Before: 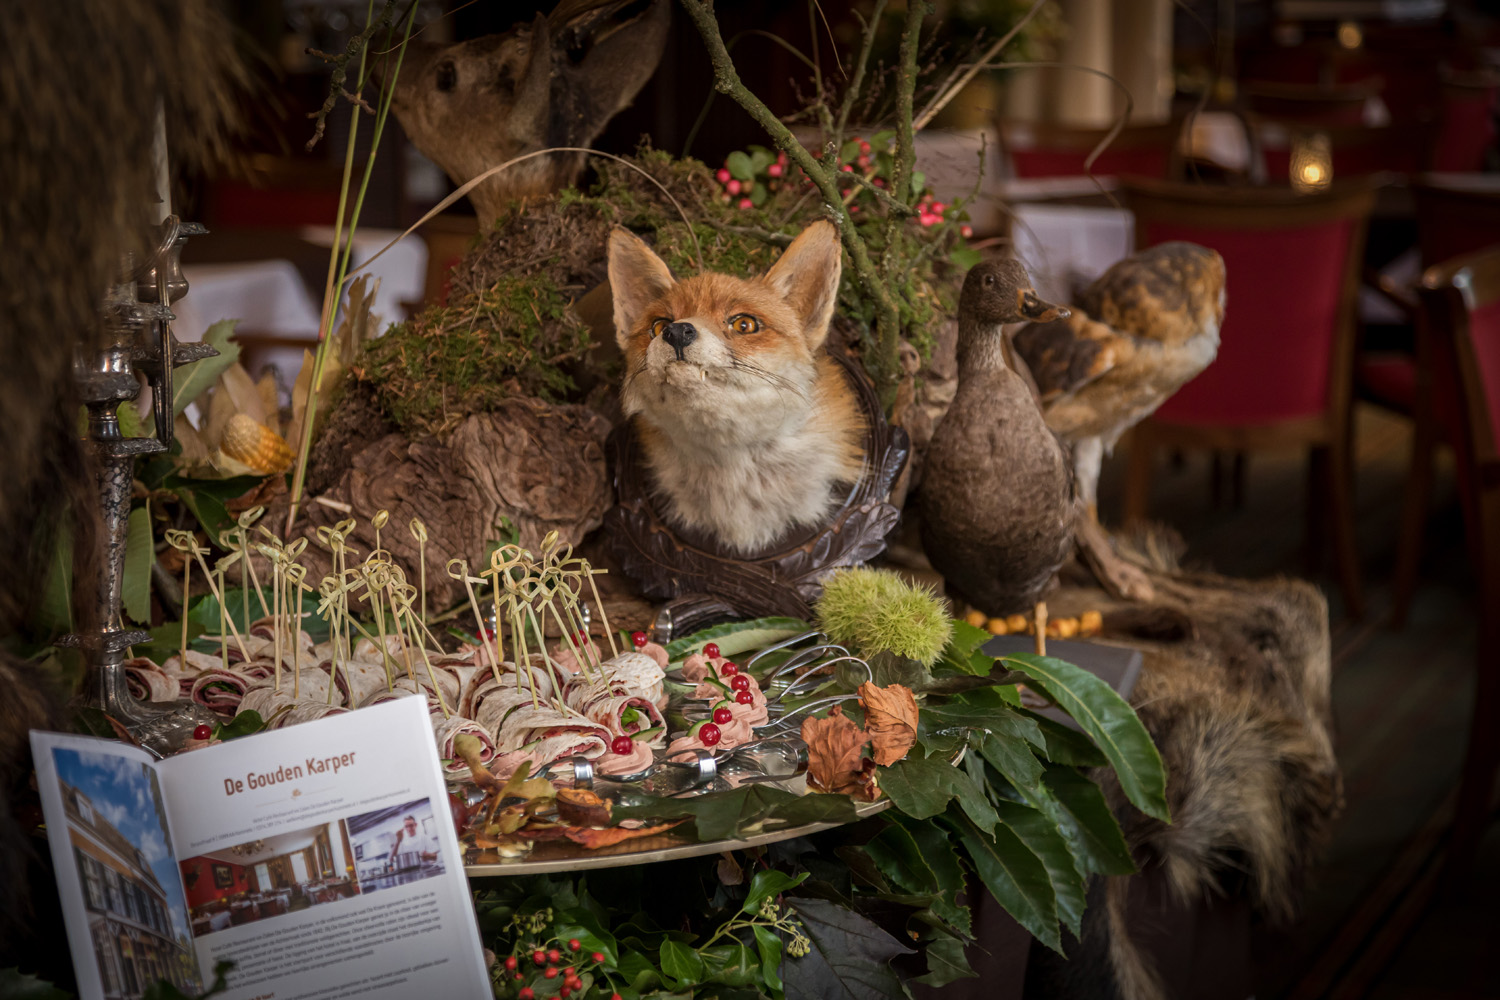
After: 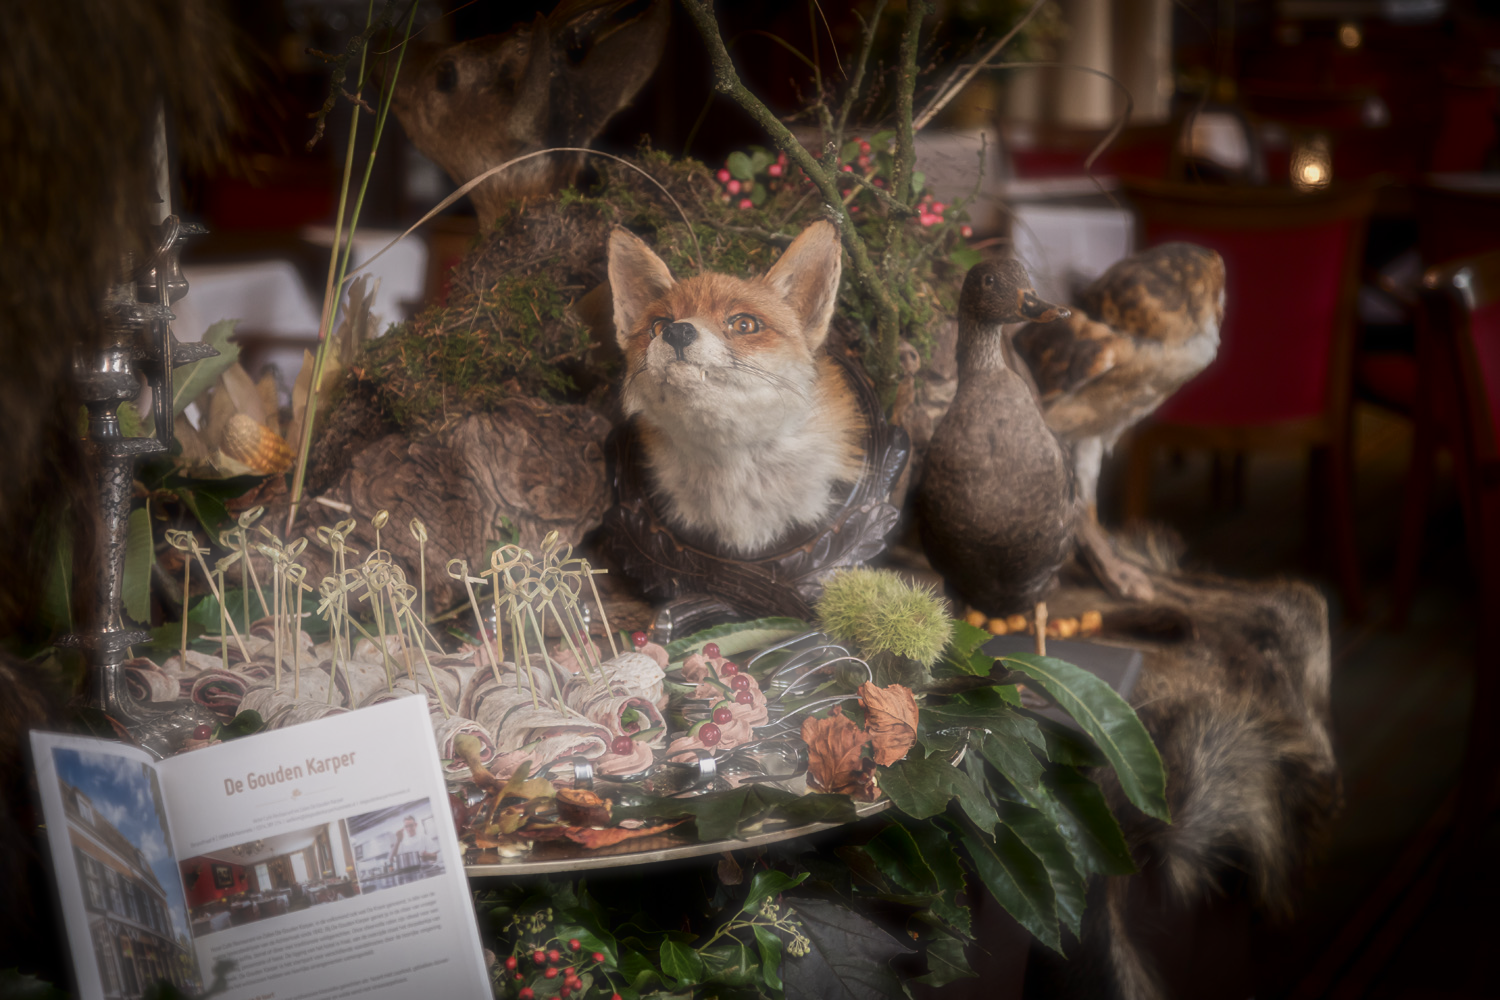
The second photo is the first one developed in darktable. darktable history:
shadows and highlights: shadows -62.32, white point adjustment -5.22, highlights 61.59
haze removal: strength -0.9, distance 0.225, compatibility mode true, adaptive false
